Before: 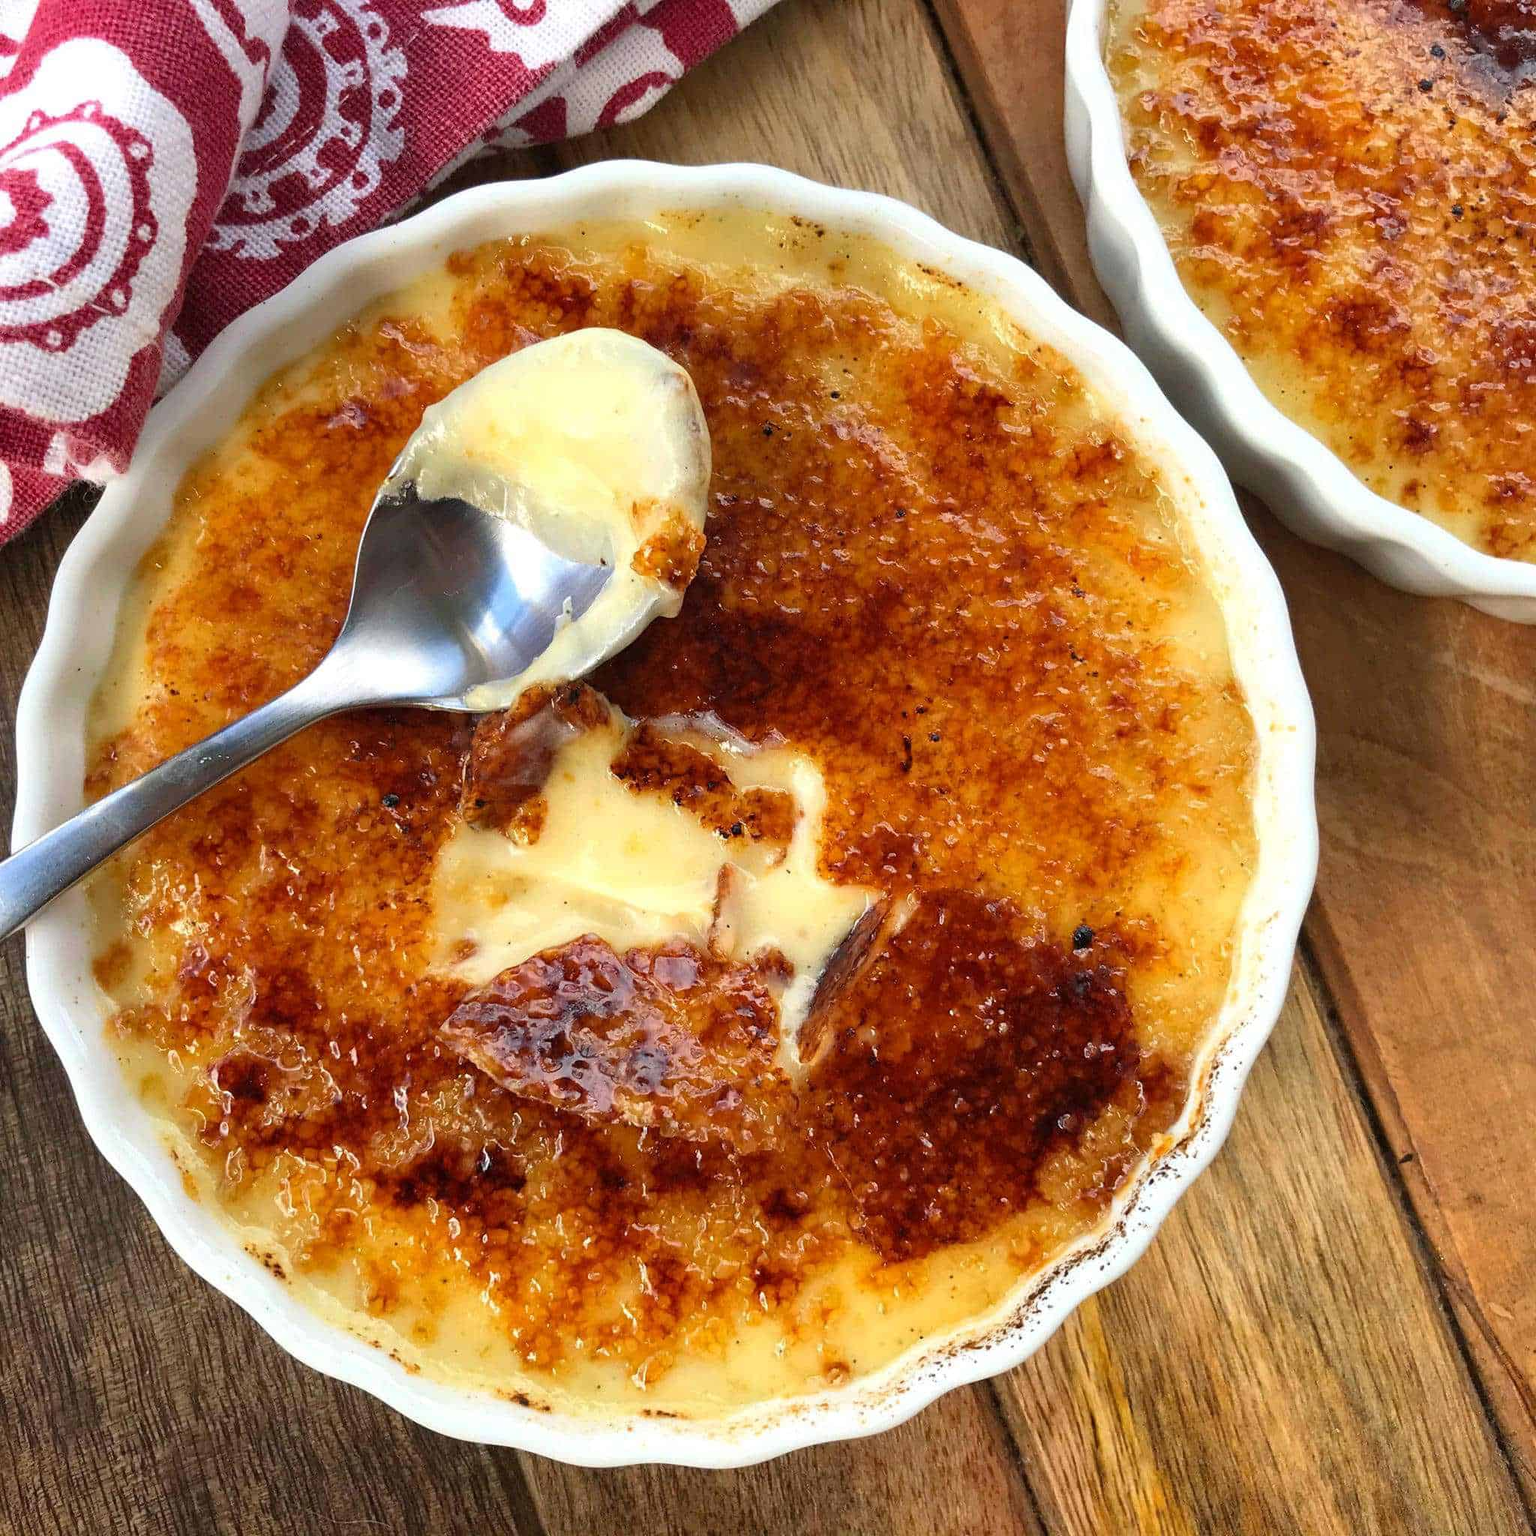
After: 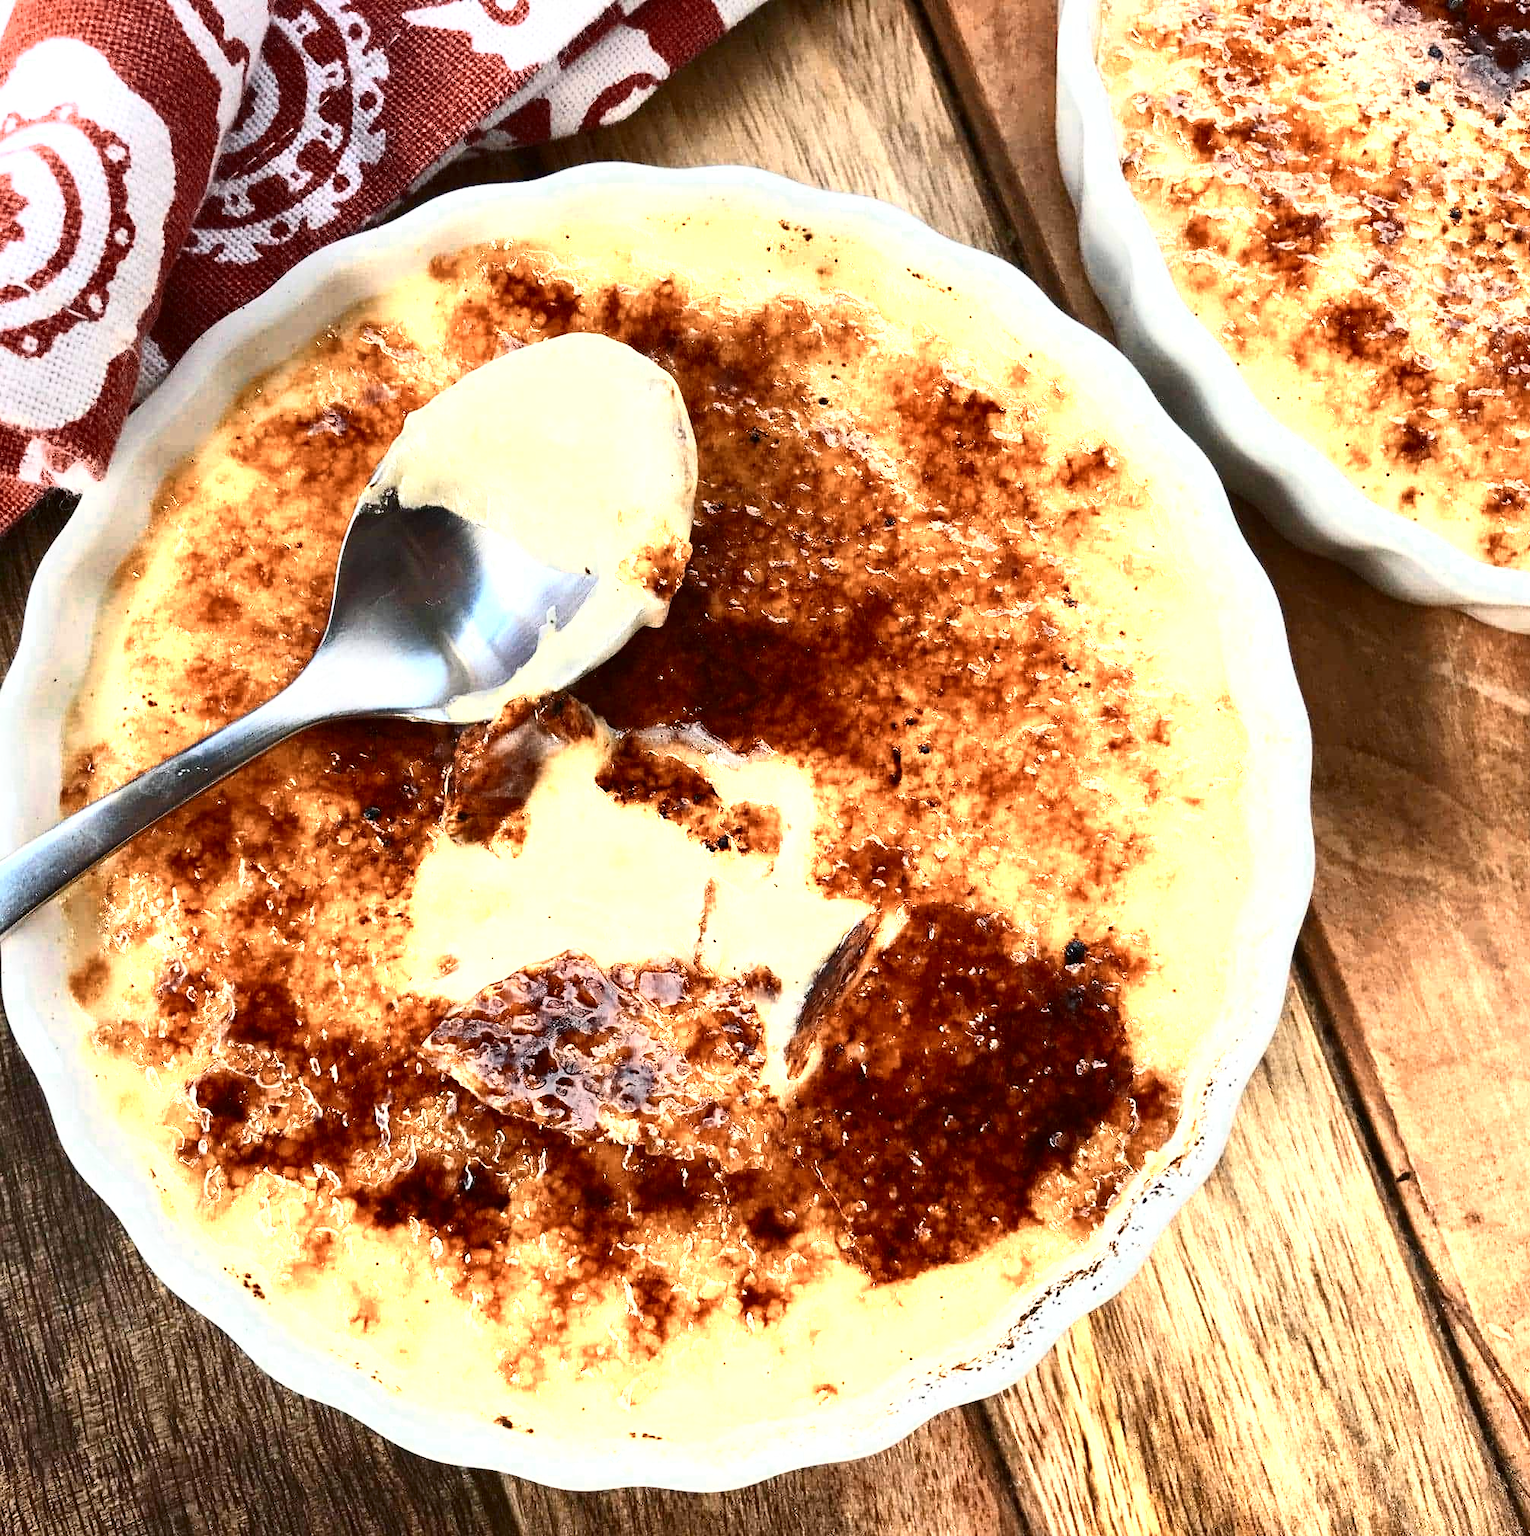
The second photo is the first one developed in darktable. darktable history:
contrast brightness saturation: contrast 0.394, brightness 0.102
crop: left 1.63%, right 0.268%, bottom 1.554%
color zones: curves: ch0 [(0.018, 0.548) (0.197, 0.654) (0.425, 0.447) (0.605, 0.658) (0.732, 0.579)]; ch1 [(0.105, 0.531) (0.224, 0.531) (0.386, 0.39) (0.618, 0.456) (0.732, 0.456) (0.956, 0.421)]; ch2 [(0.039, 0.583) (0.215, 0.465) (0.399, 0.544) (0.465, 0.548) (0.614, 0.447) (0.724, 0.43) (0.882, 0.623) (0.956, 0.632)]
